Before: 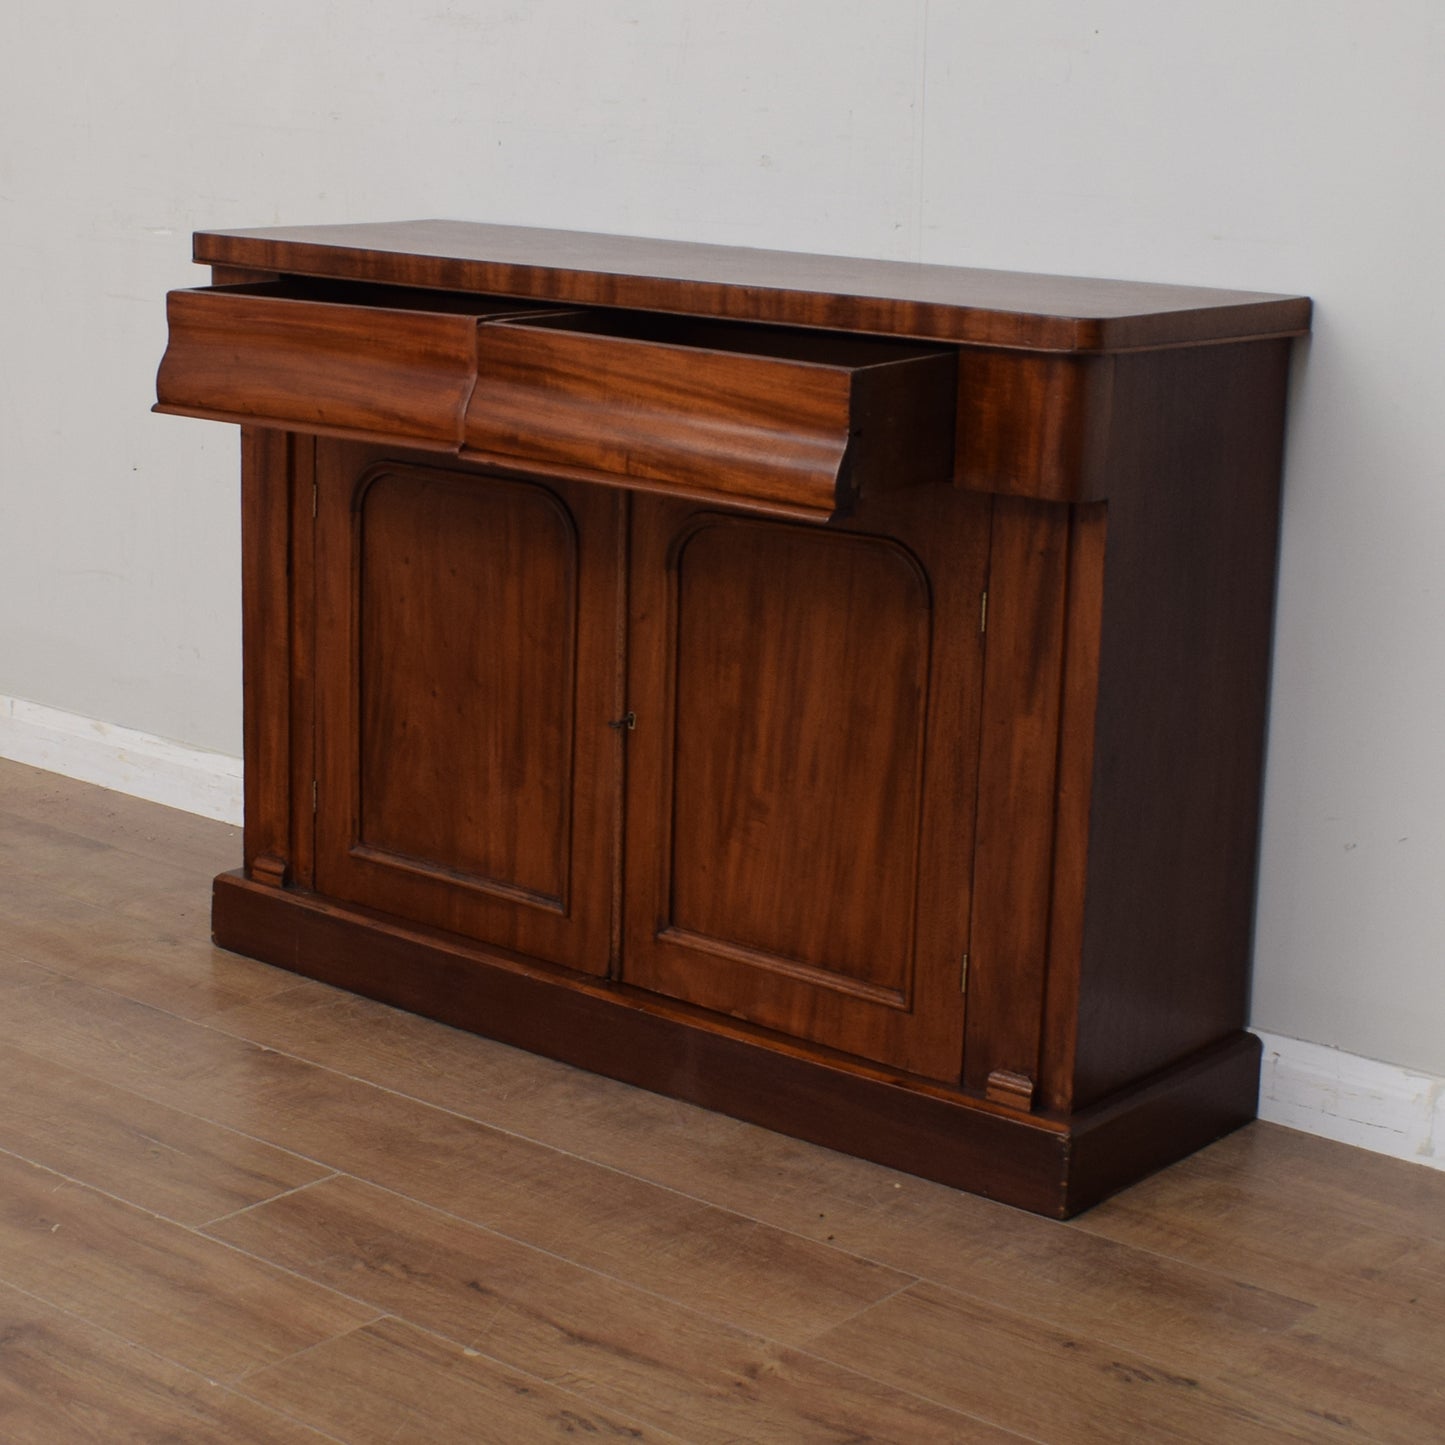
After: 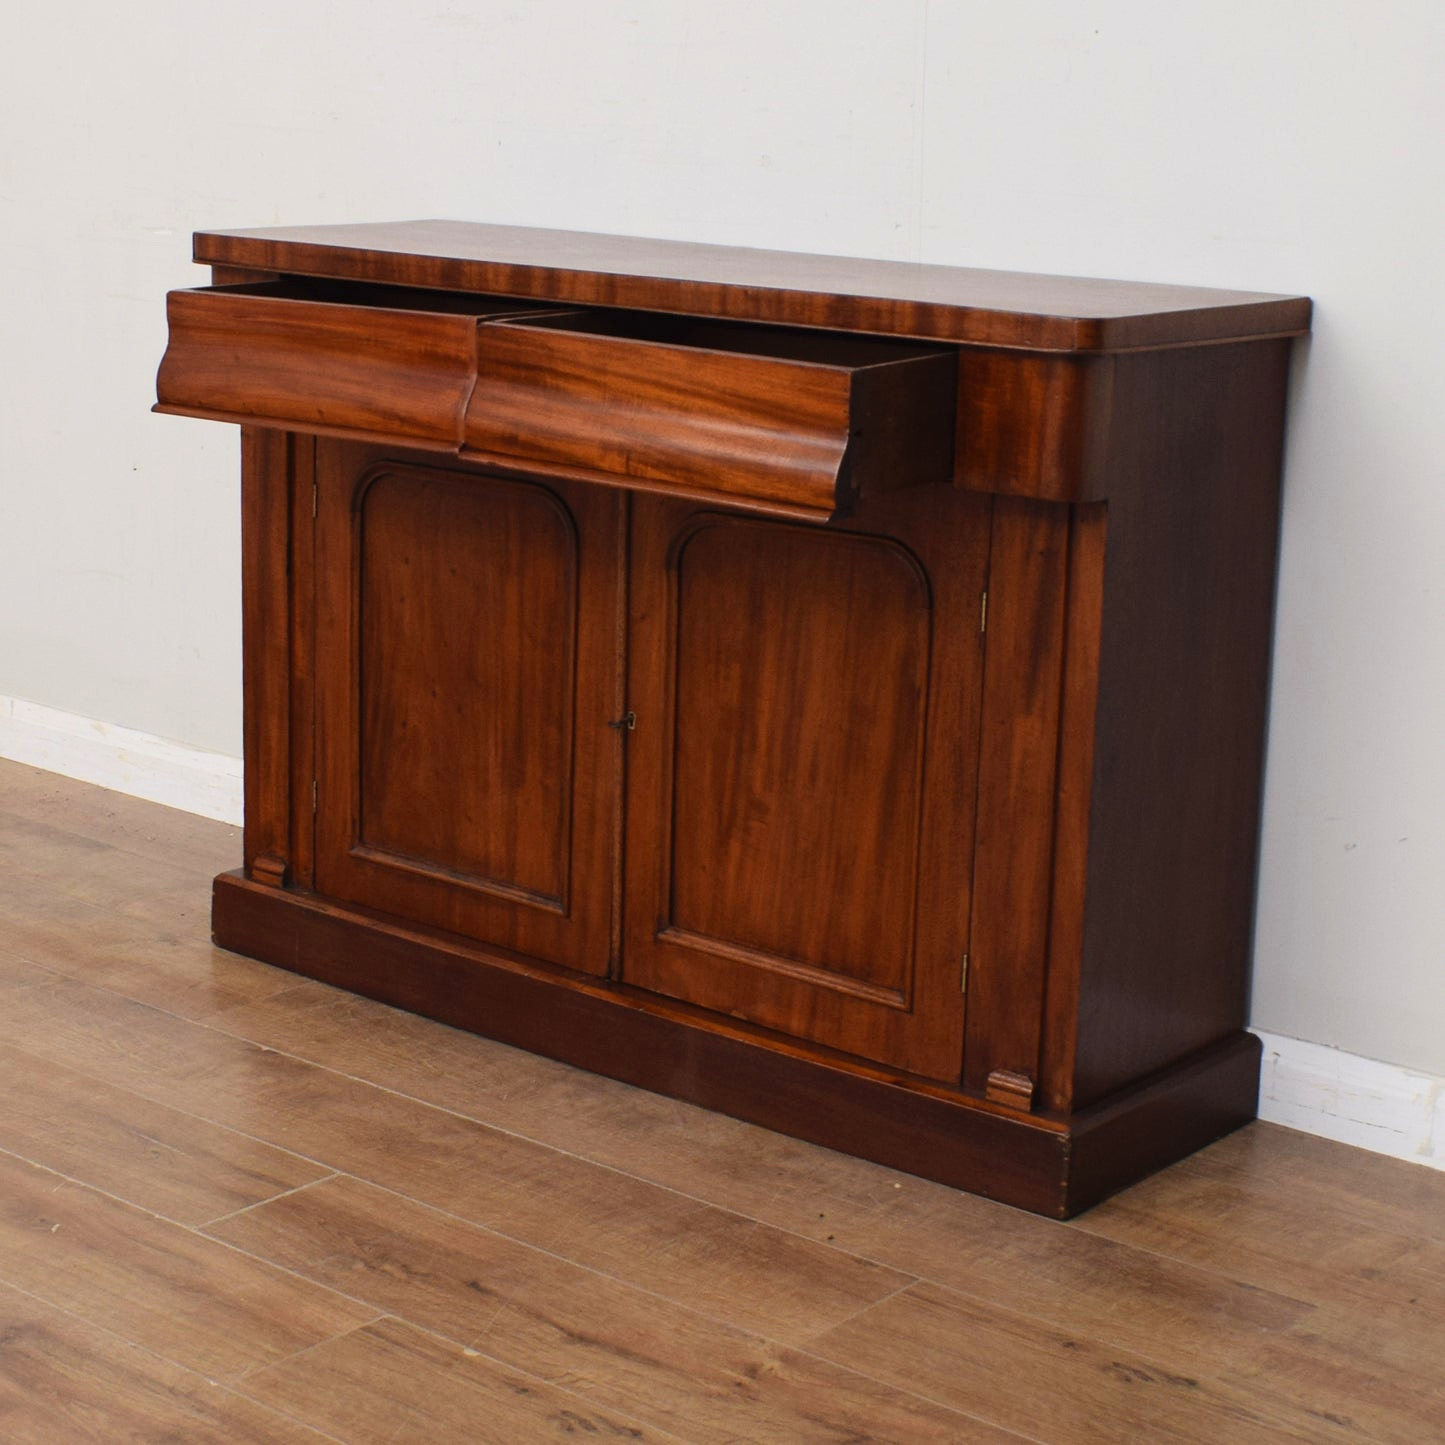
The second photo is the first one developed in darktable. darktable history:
contrast brightness saturation: contrast 0.195, brightness 0.164, saturation 0.223
color balance rgb: perceptual saturation grading › global saturation 0.353%
